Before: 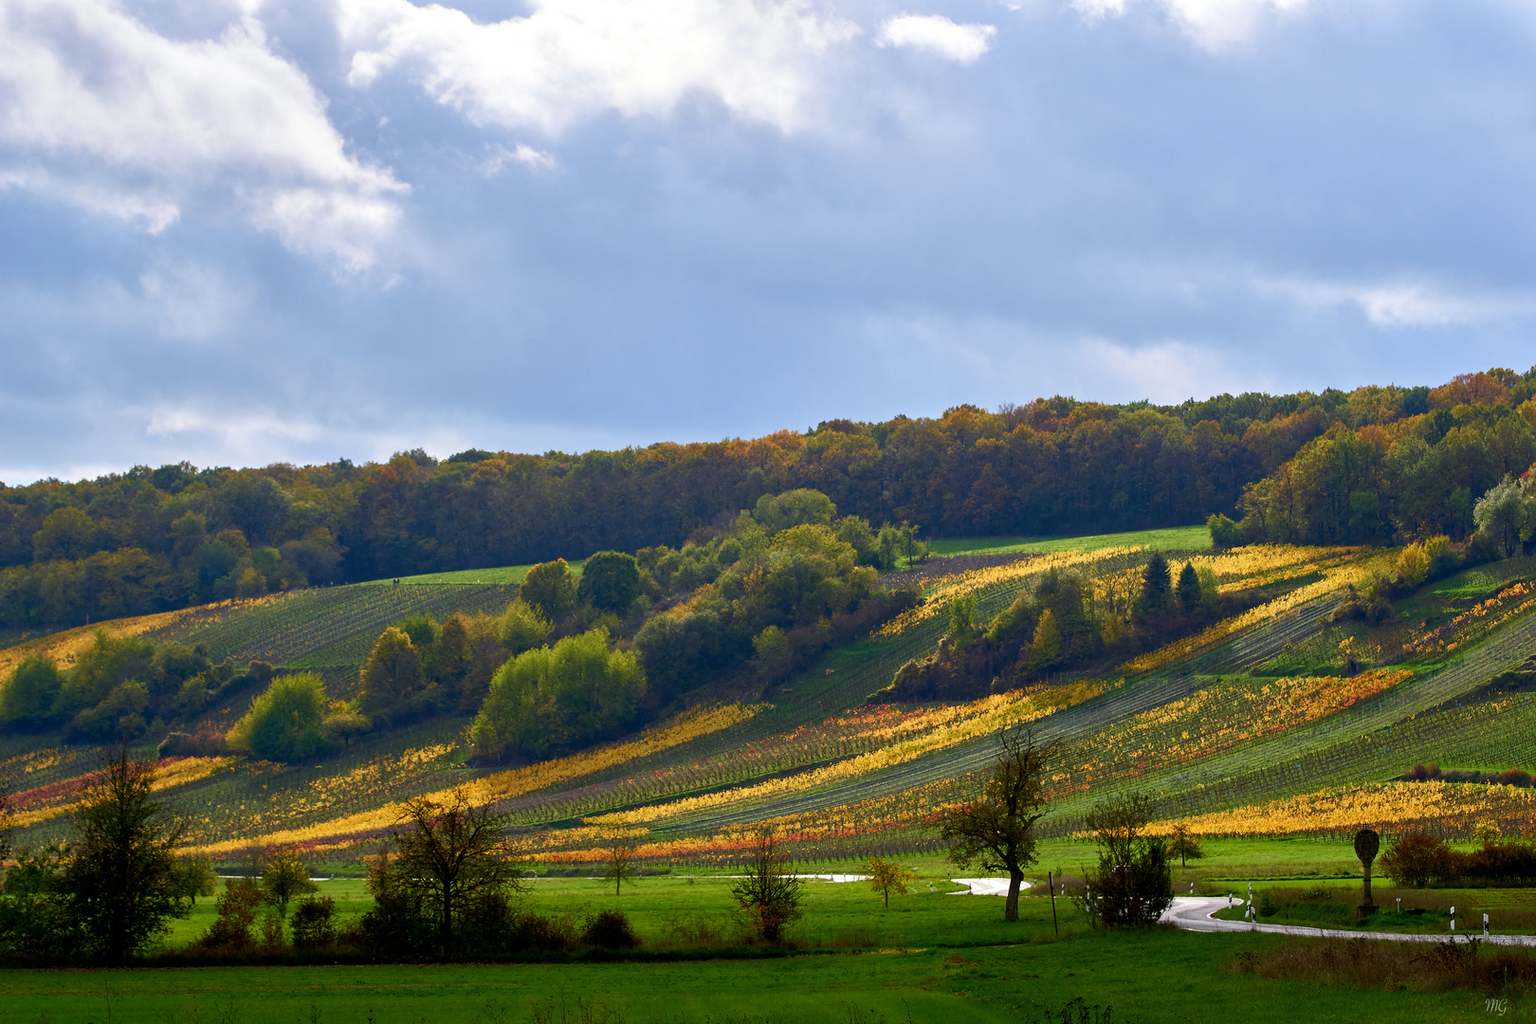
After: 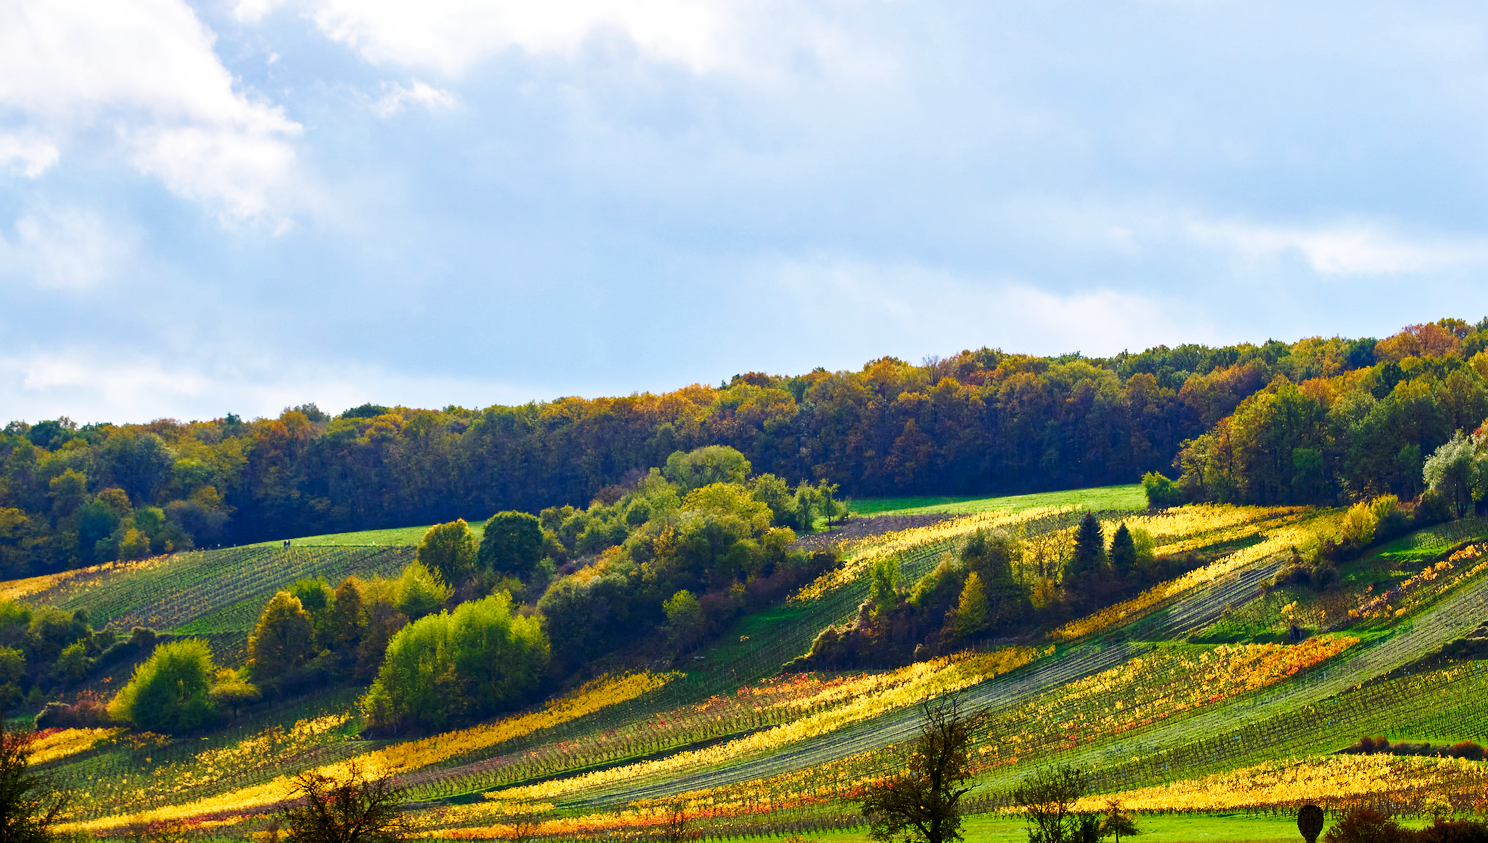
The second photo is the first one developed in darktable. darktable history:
crop: left 8.104%, top 6.542%, bottom 15.327%
base curve: curves: ch0 [(0, 0) (0.036, 0.037) (0.121, 0.228) (0.46, 0.76) (0.859, 0.983) (1, 1)], preserve colors none
haze removal: compatibility mode true, adaptive false
